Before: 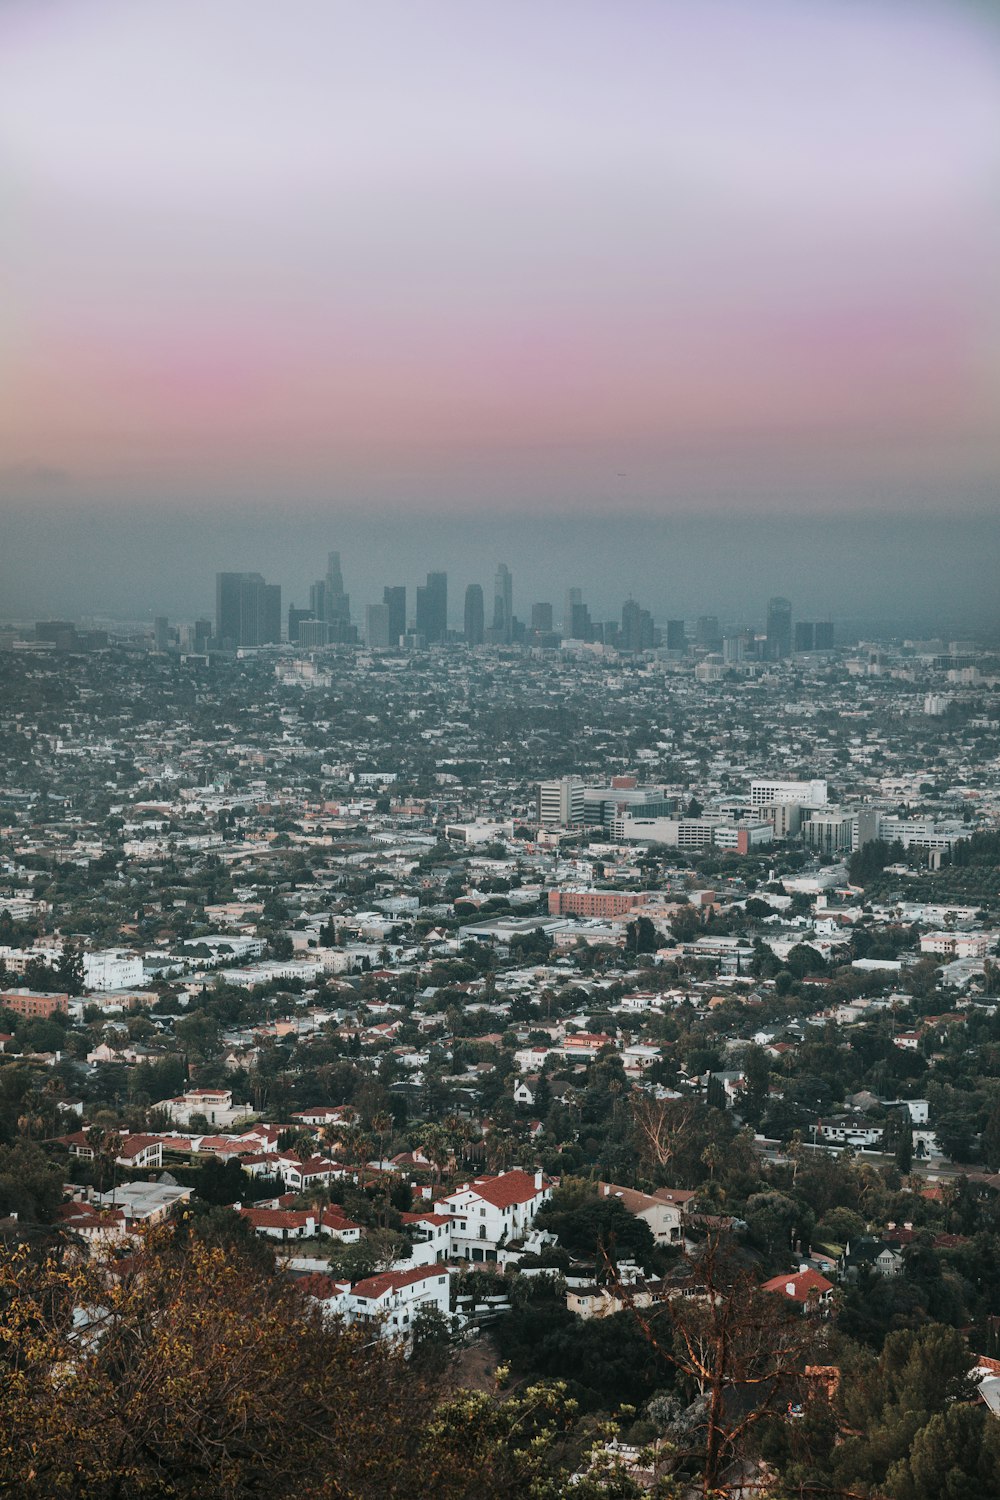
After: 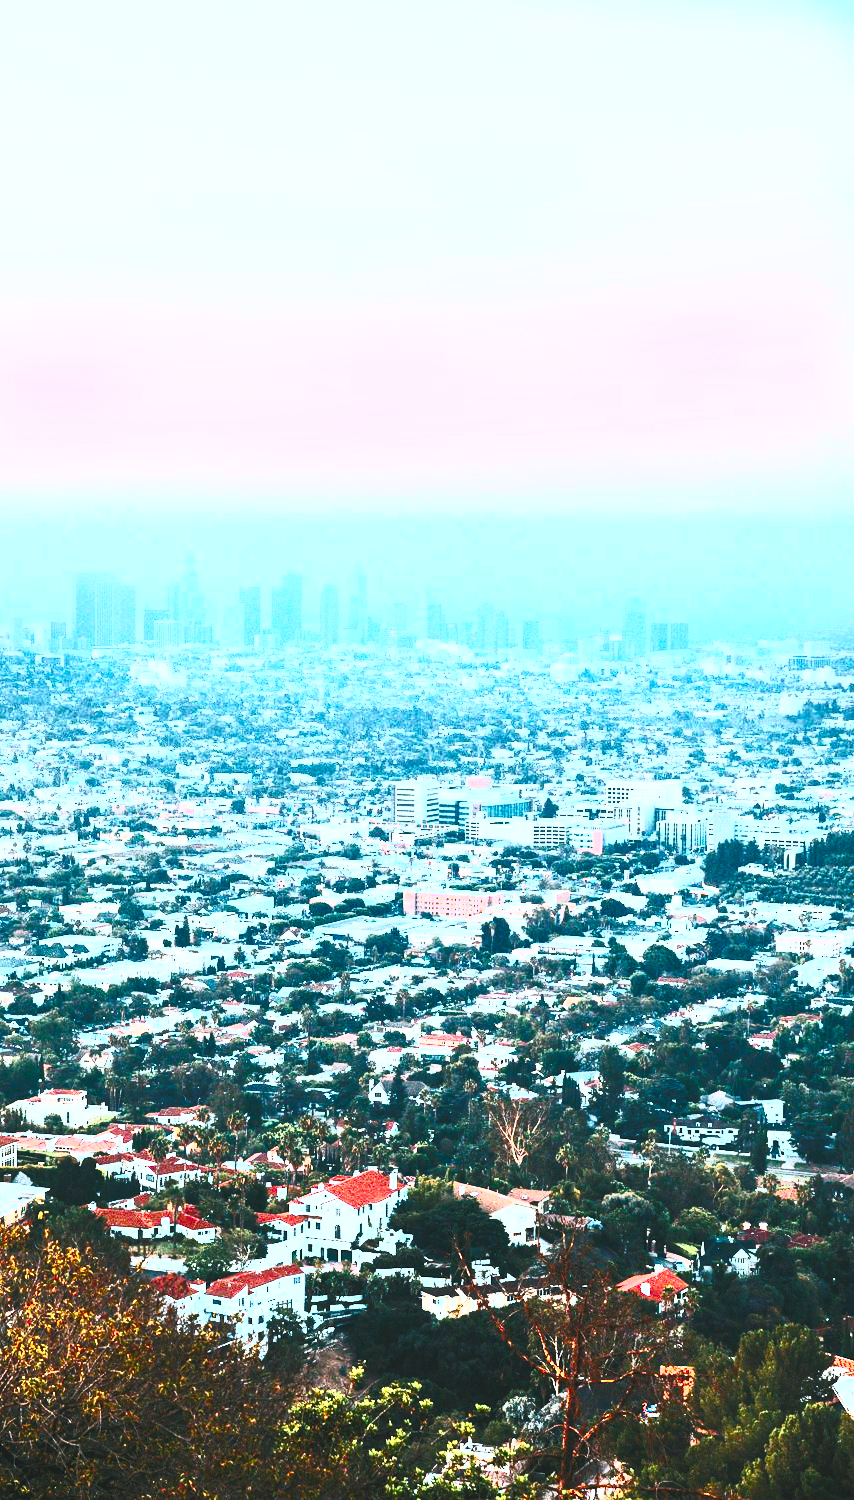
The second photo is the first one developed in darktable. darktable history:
crop and rotate: left 14.584%
contrast brightness saturation: contrast 1, brightness 1, saturation 1
white balance: red 0.924, blue 1.095
exposure: compensate exposure bias true, compensate highlight preservation false
base curve: curves: ch0 [(0, 0) (0.028, 0.03) (0.121, 0.232) (0.46, 0.748) (0.859, 0.968) (1, 1)], preserve colors none
